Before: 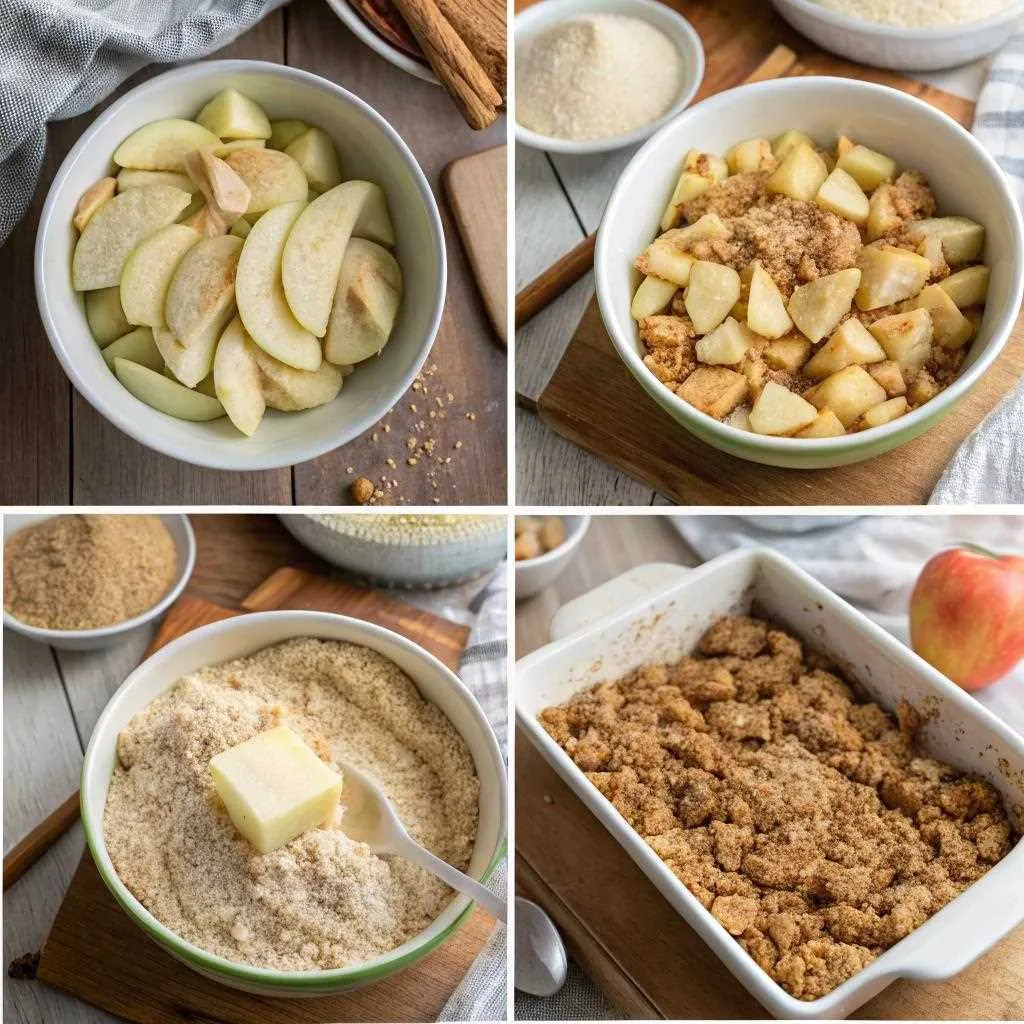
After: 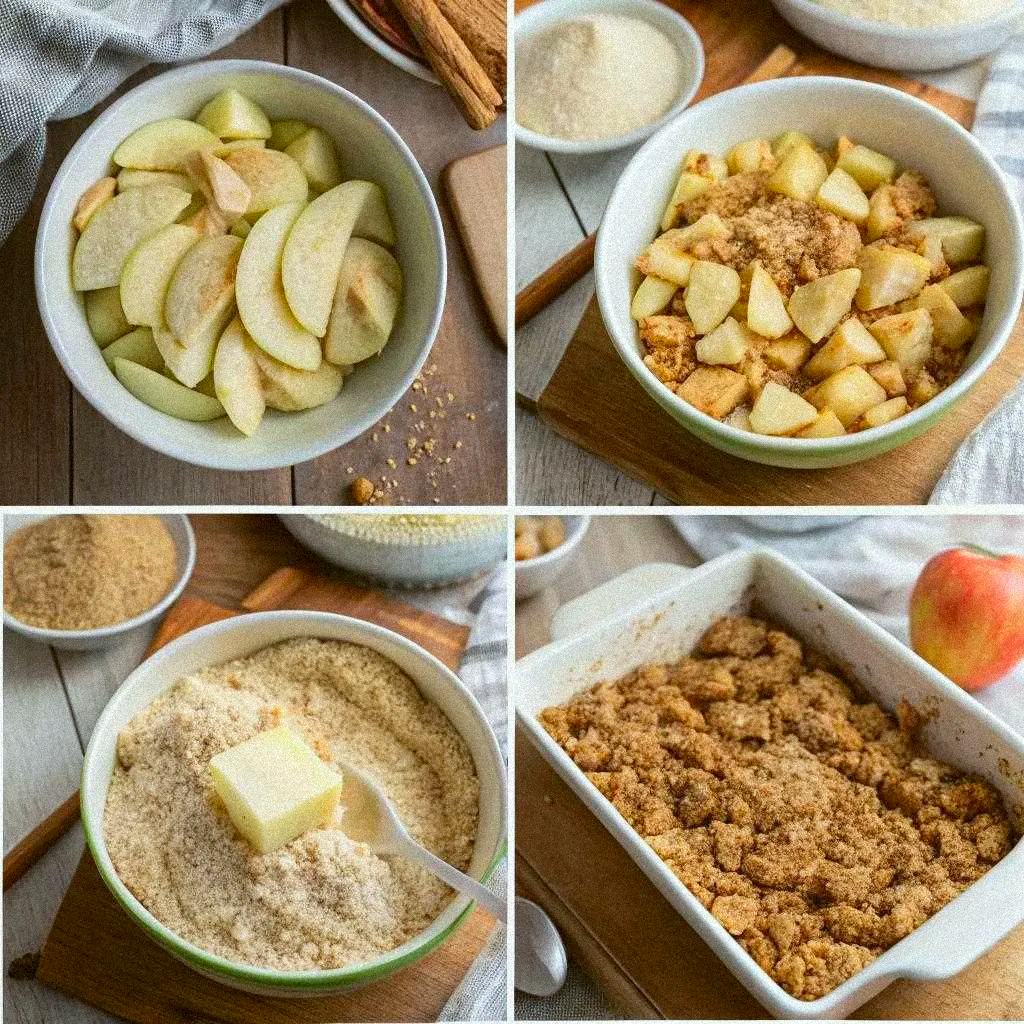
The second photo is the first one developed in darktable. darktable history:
grain: coarseness 9.38 ISO, strength 34.99%, mid-tones bias 0%
contrast brightness saturation: contrast 0.08, saturation 0.2
color balance: lift [1.004, 1.002, 1.002, 0.998], gamma [1, 1.007, 1.002, 0.993], gain [1, 0.977, 1.013, 1.023], contrast -3.64%
